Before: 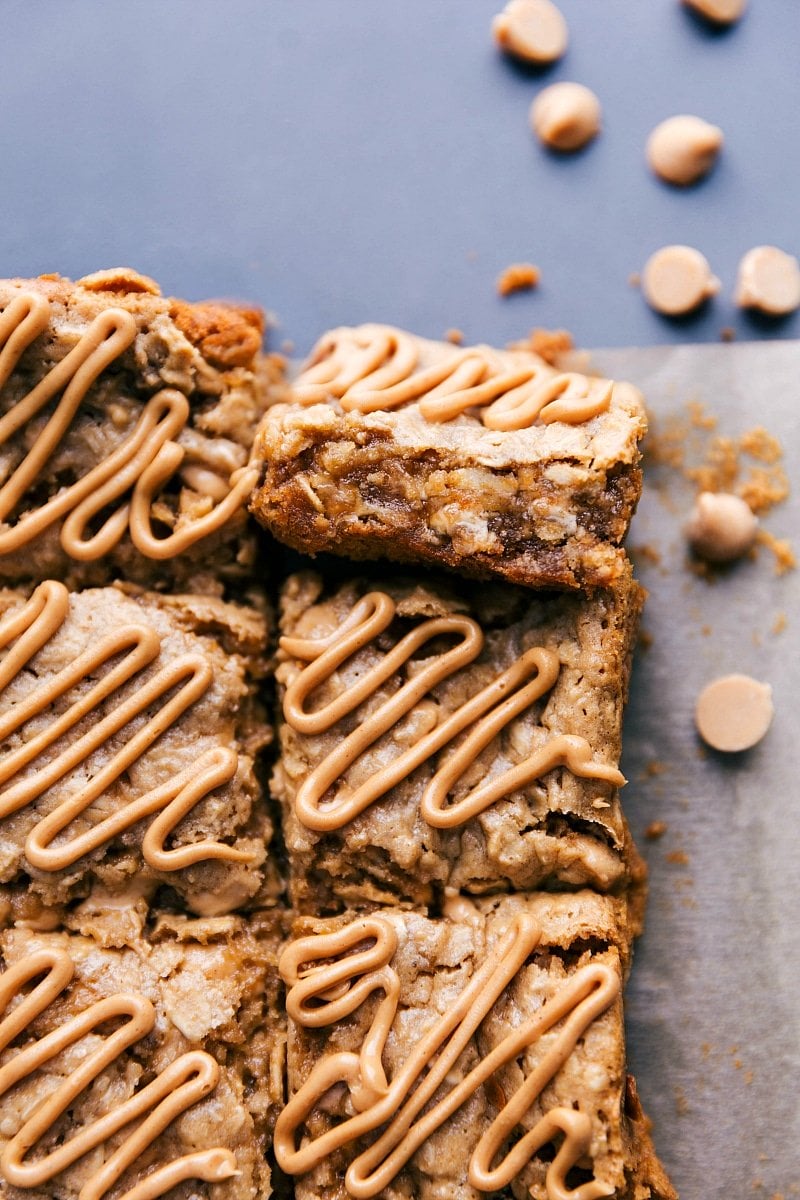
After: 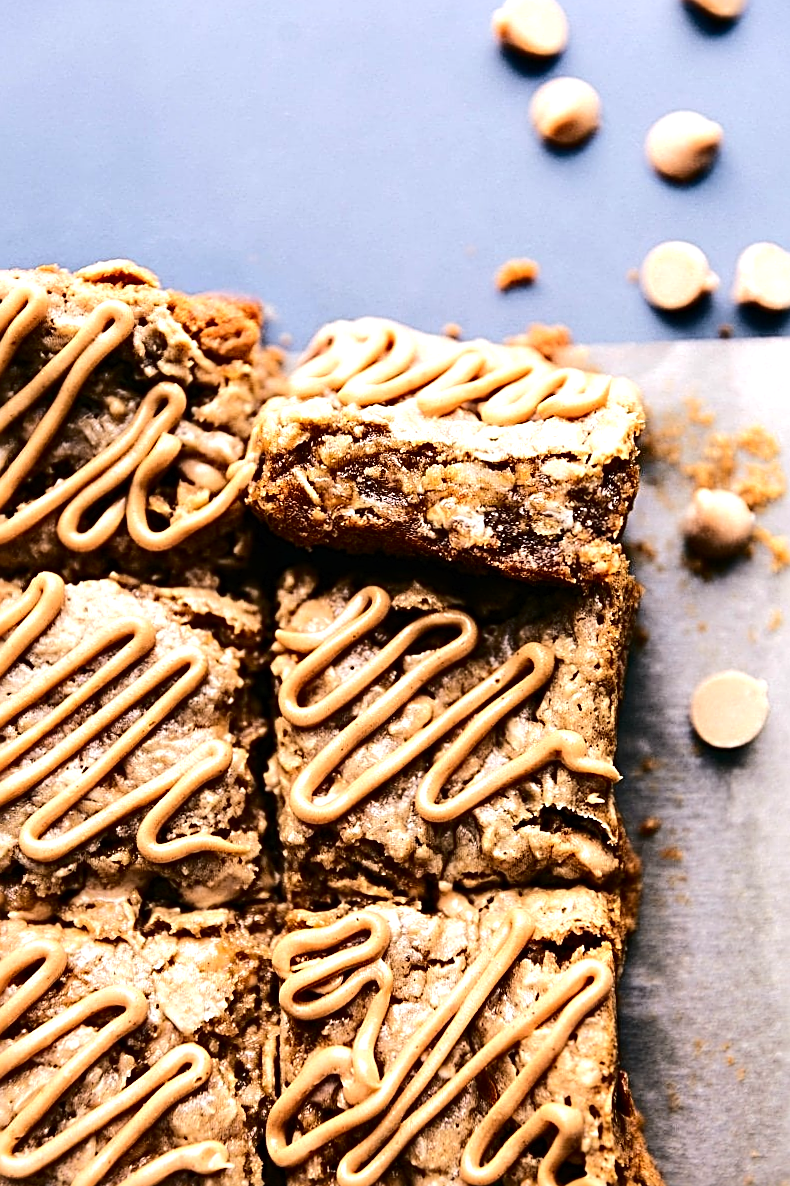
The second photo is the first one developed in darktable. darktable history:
tone equalizer: -8 EV -0.769 EV, -7 EV -0.702 EV, -6 EV -0.595 EV, -5 EV -0.412 EV, -3 EV 0.375 EV, -2 EV 0.6 EV, -1 EV 0.685 EV, +0 EV 0.769 EV, edges refinement/feathering 500, mask exposure compensation -1.57 EV, preserve details guided filter
tone curve: curves: ch0 [(0, 0) (0.003, 0.007) (0.011, 0.009) (0.025, 0.014) (0.044, 0.022) (0.069, 0.029) (0.1, 0.037) (0.136, 0.052) (0.177, 0.083) (0.224, 0.121) (0.277, 0.177) (0.335, 0.258) (0.399, 0.351) (0.468, 0.454) (0.543, 0.557) (0.623, 0.654) (0.709, 0.744) (0.801, 0.825) (0.898, 0.909) (1, 1)], color space Lab, independent channels, preserve colors none
crop and rotate: angle -0.44°
sharpen: radius 3.058, amount 0.771
